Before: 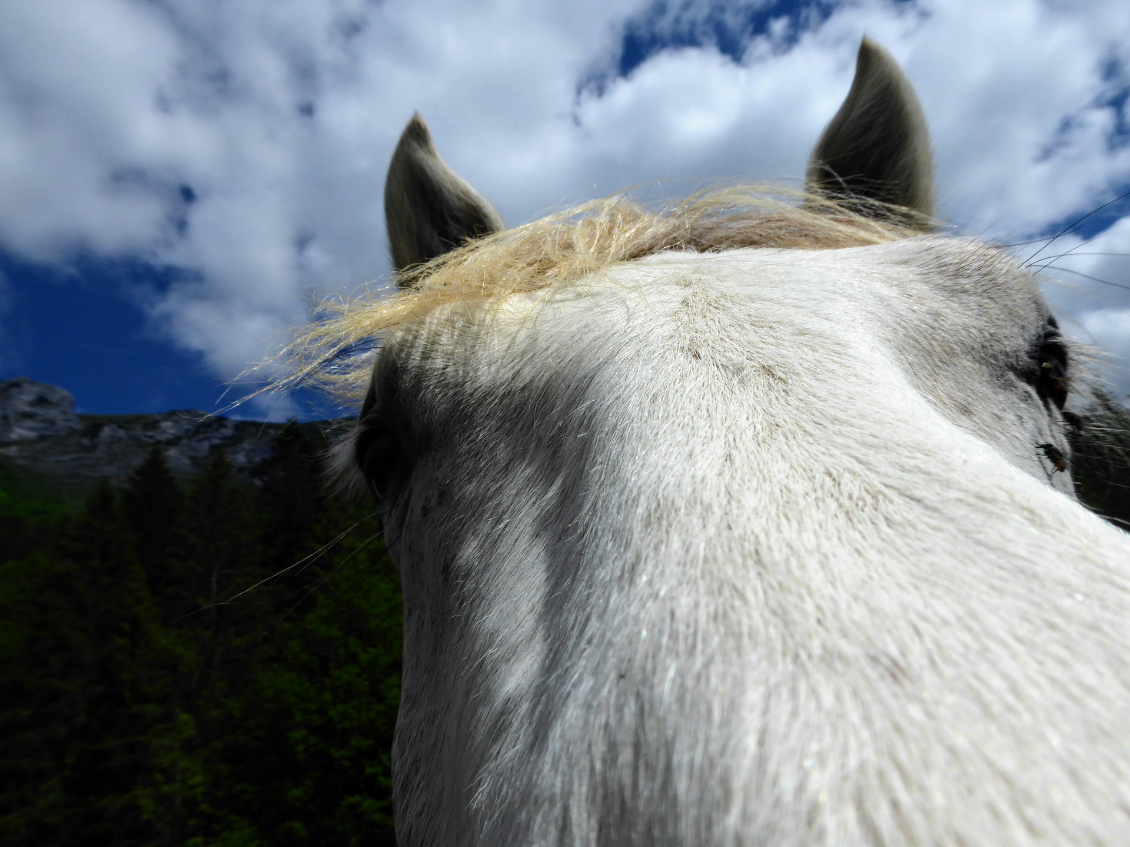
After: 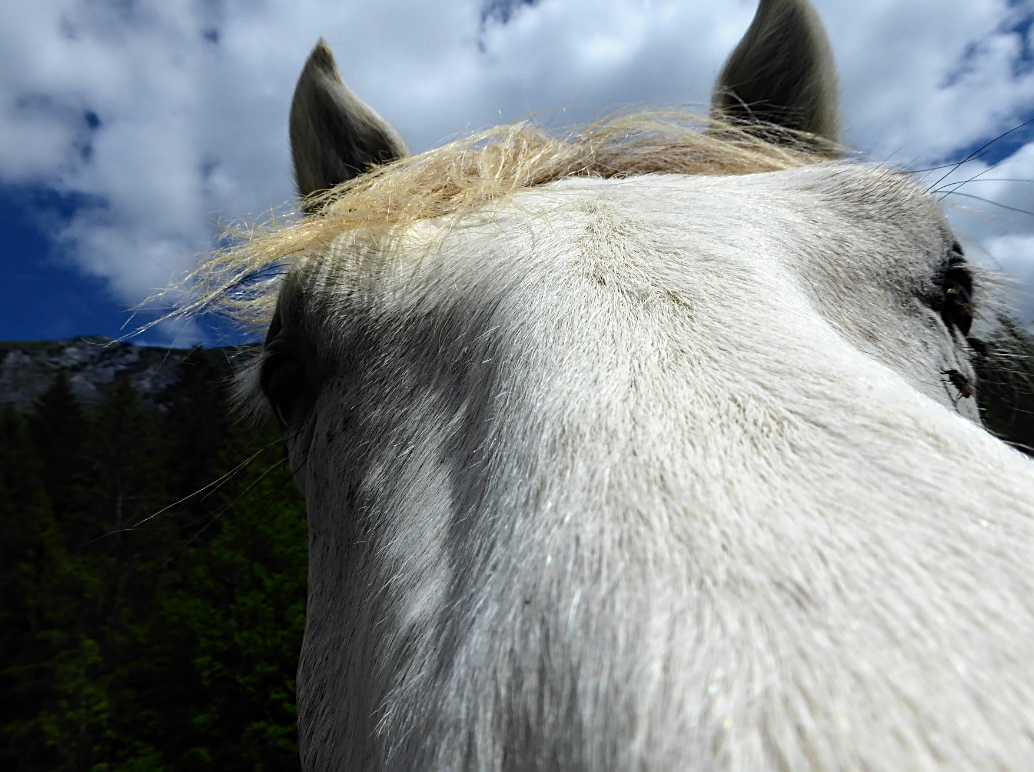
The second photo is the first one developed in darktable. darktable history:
crop and rotate: left 8.459%, top 8.784%
sharpen: on, module defaults
